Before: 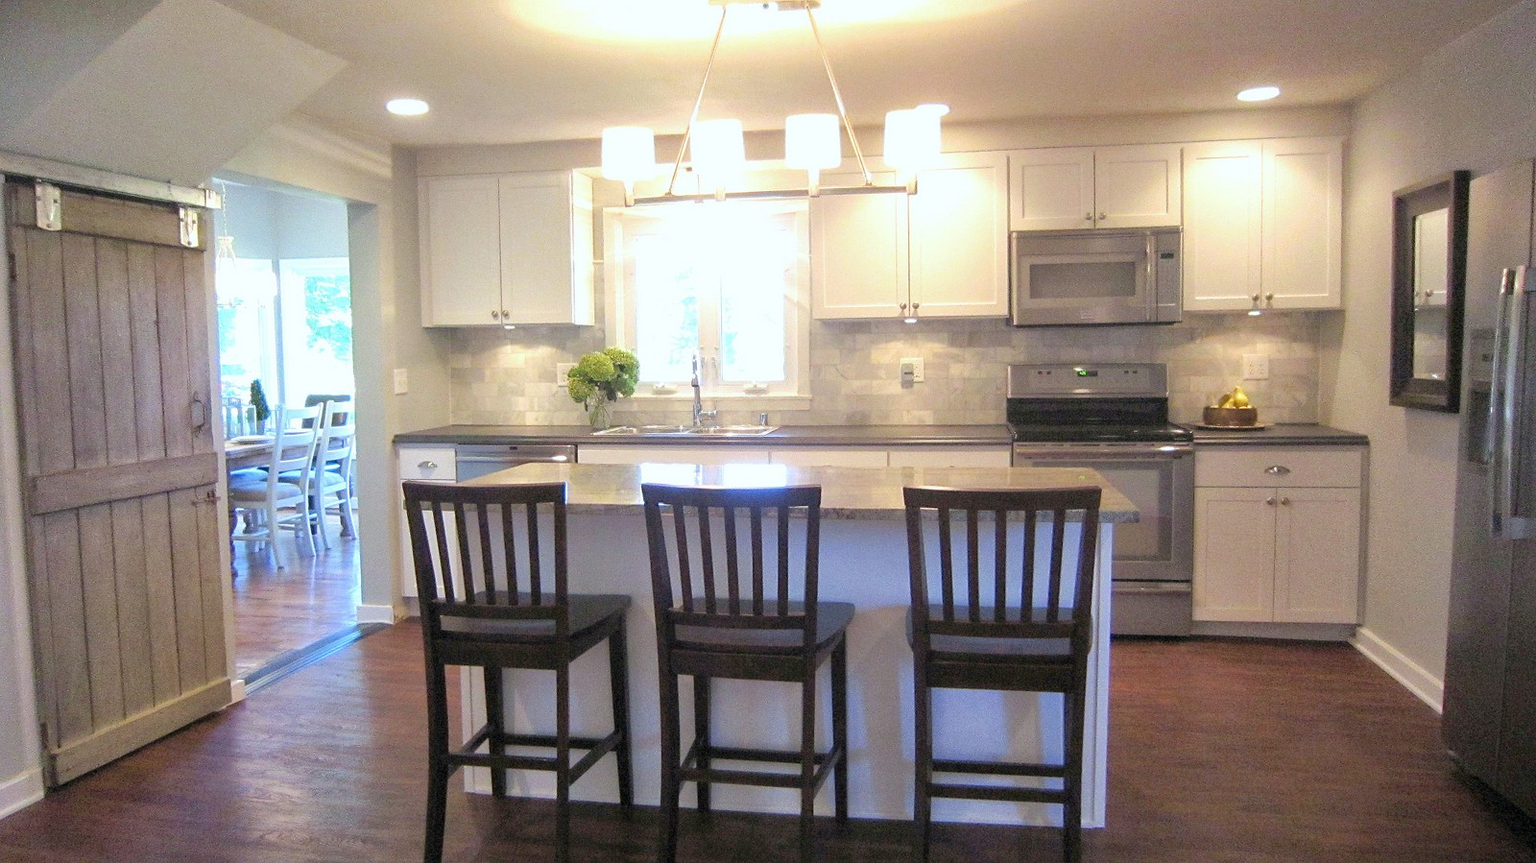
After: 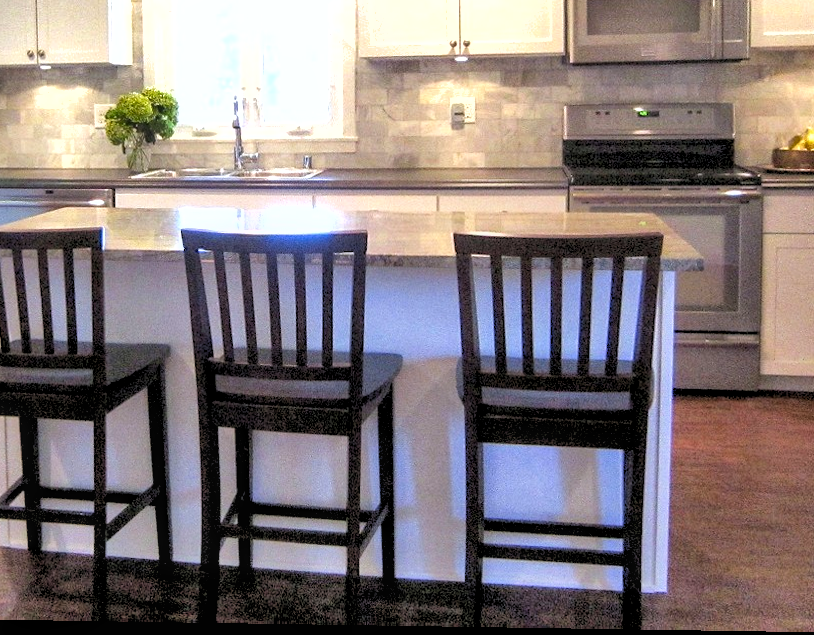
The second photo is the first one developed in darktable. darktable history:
color balance: contrast 10%
local contrast: on, module defaults
white balance: red 1.004, blue 1.024
rgb levels: levels [[0.013, 0.434, 0.89], [0, 0.5, 1], [0, 0.5, 1]]
crop and rotate: left 29.237%, top 31.152%, right 19.807%
rotate and perspective: lens shift (horizontal) -0.055, automatic cropping off
shadows and highlights: low approximation 0.01, soften with gaussian
tone curve: curves: ch0 [(0, 0) (0.003, 0.003) (0.011, 0.011) (0.025, 0.025) (0.044, 0.045) (0.069, 0.07) (0.1, 0.1) (0.136, 0.137) (0.177, 0.179) (0.224, 0.226) (0.277, 0.279) (0.335, 0.338) (0.399, 0.402) (0.468, 0.472) (0.543, 0.547) (0.623, 0.628) (0.709, 0.715) (0.801, 0.807) (0.898, 0.902) (1, 1)], preserve colors none
